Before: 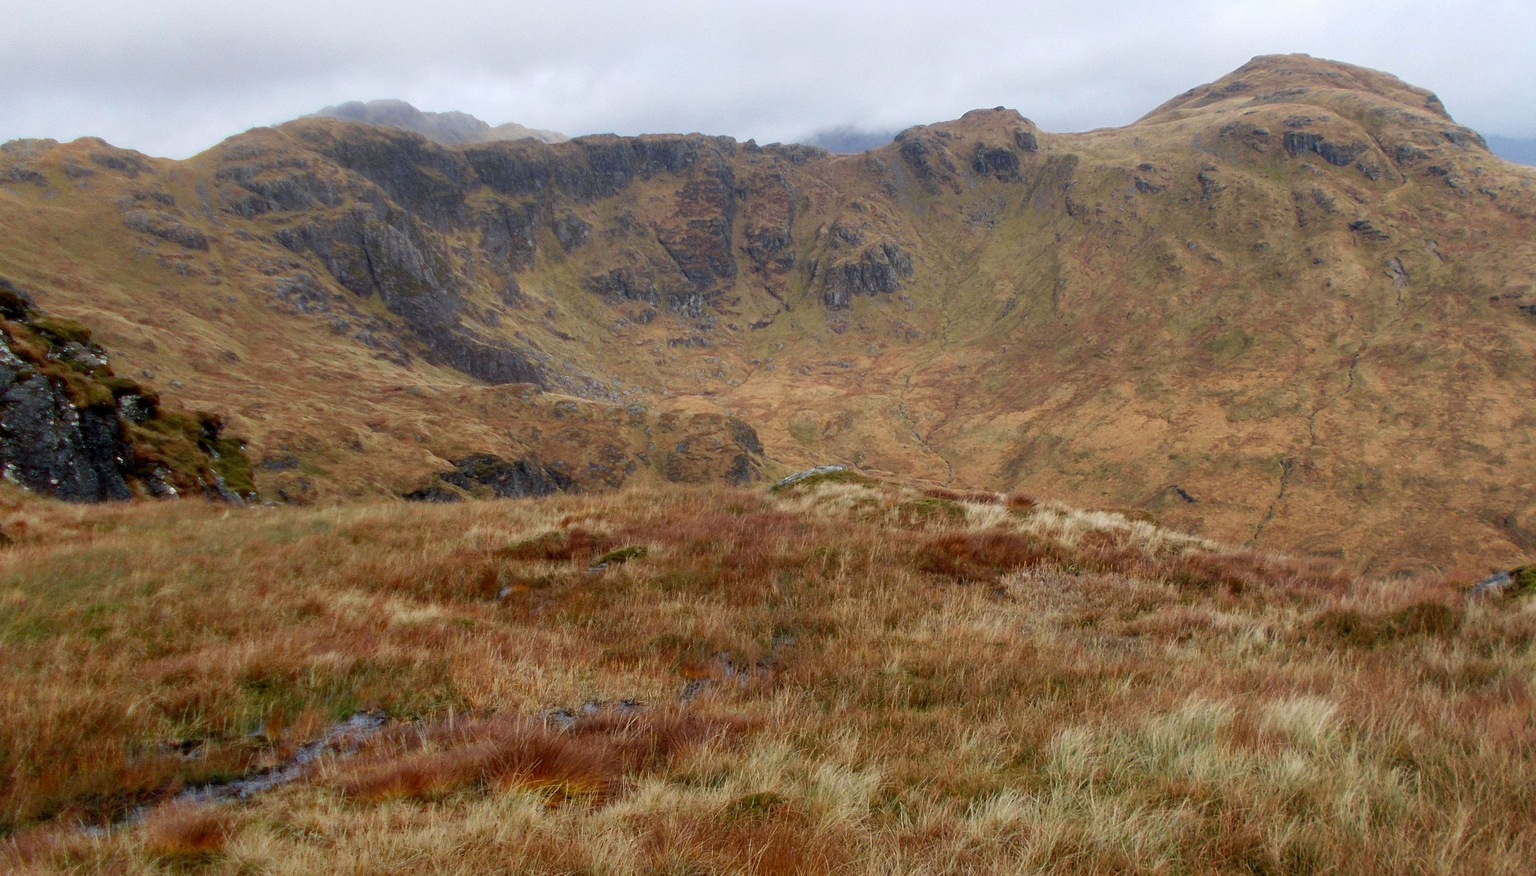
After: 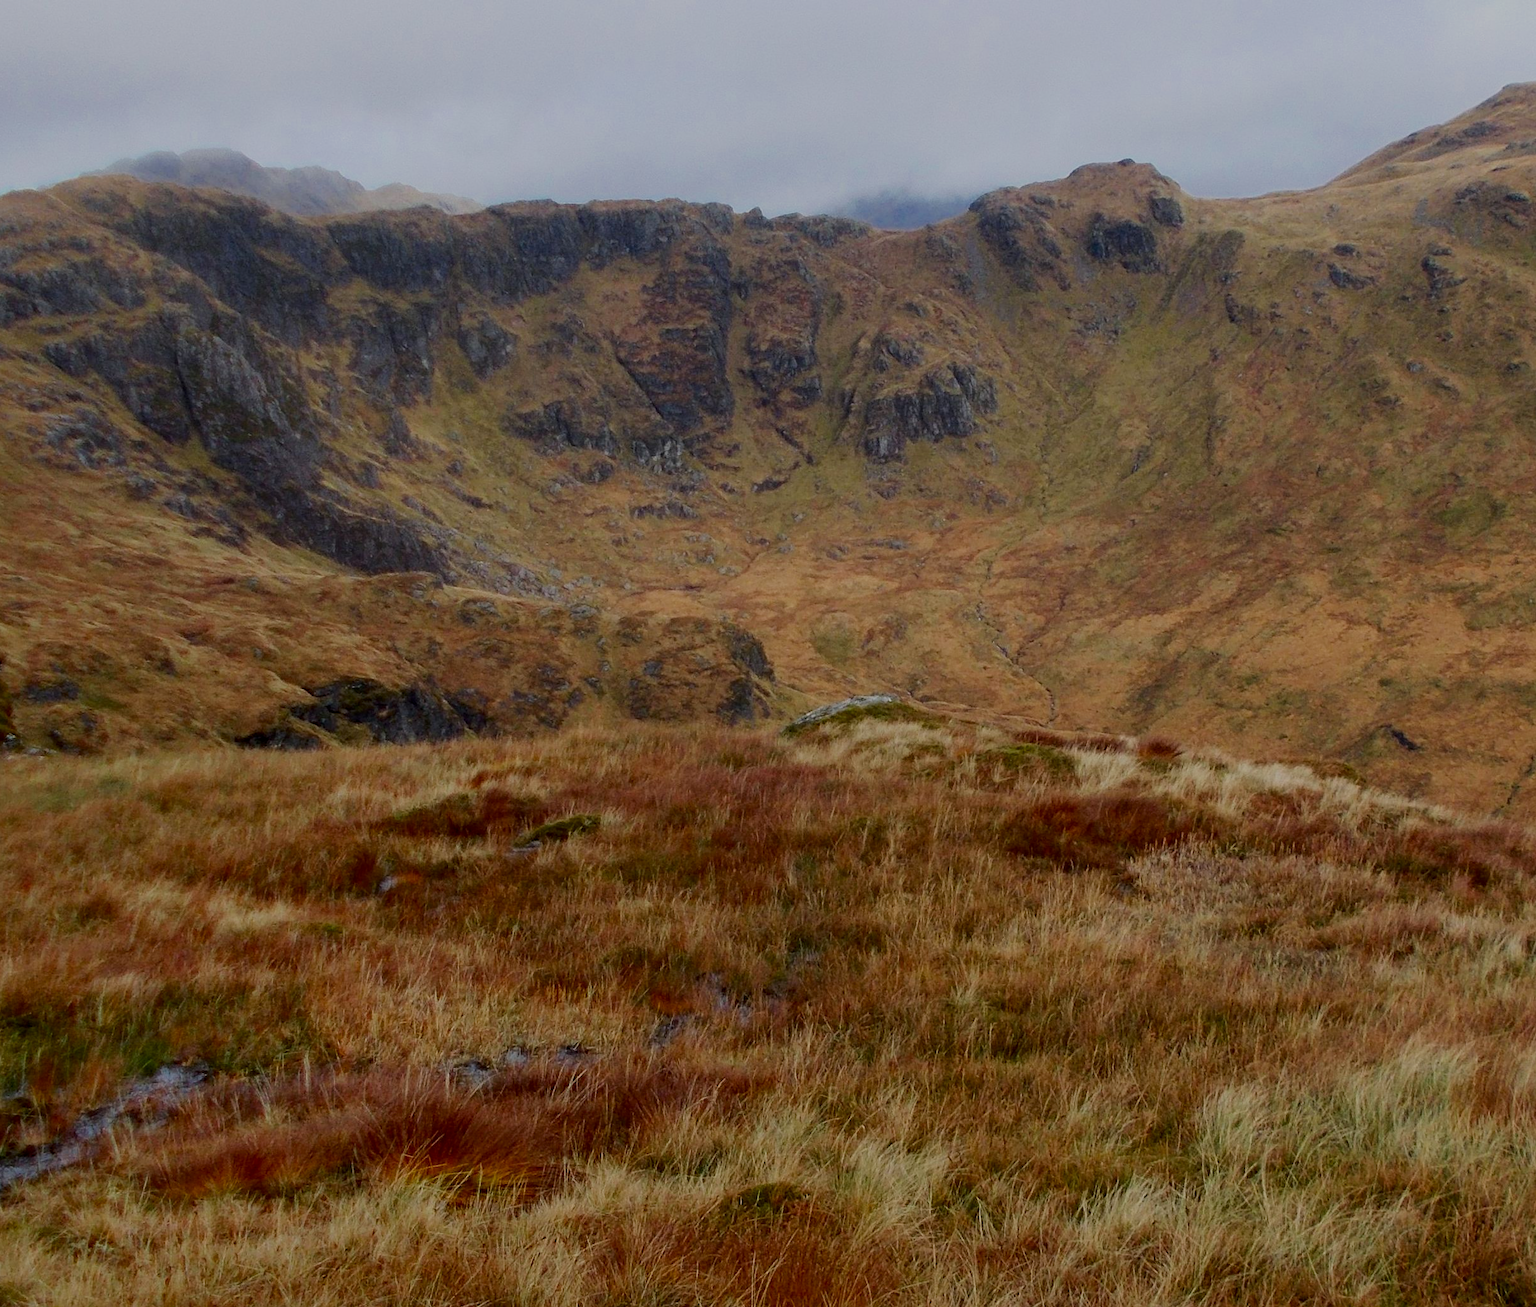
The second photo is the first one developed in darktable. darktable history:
crop and rotate: left 16.009%, right 17.035%
filmic rgb: black relative exposure -7.2 EV, white relative exposure 5.37 EV, threshold 5.99 EV, hardness 3.03, preserve chrominance max RGB, color science v6 (2022), contrast in shadows safe, contrast in highlights safe, enable highlight reconstruction true
contrast brightness saturation: contrast 0.07, brightness -0.144, saturation 0.115
